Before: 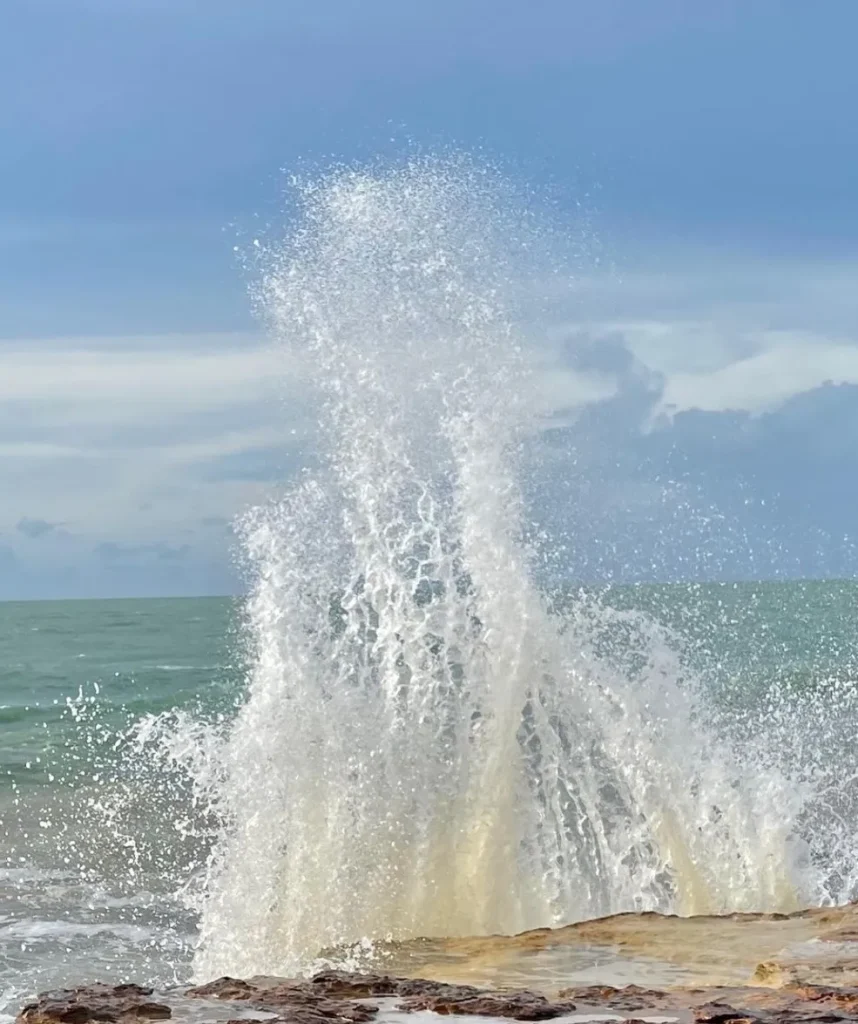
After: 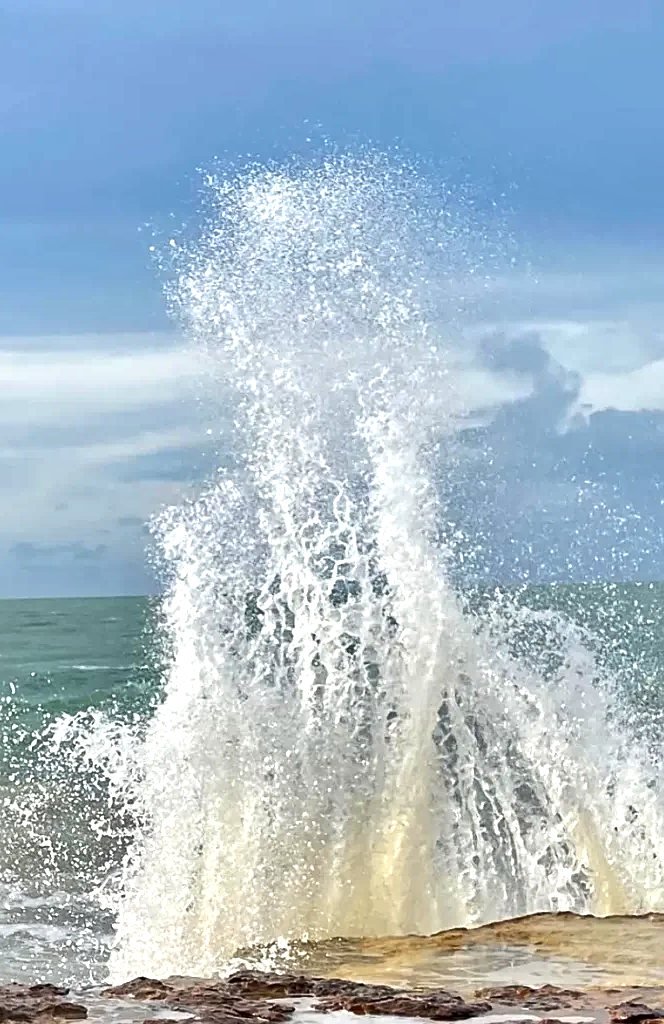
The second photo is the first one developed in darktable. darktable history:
sharpen: on, module defaults
exposure: black level correction 0.001, exposure 0.5 EV, compensate exposure bias true, compensate highlight preservation false
shadows and highlights: soften with gaussian
crop: left 9.88%, right 12.664%
